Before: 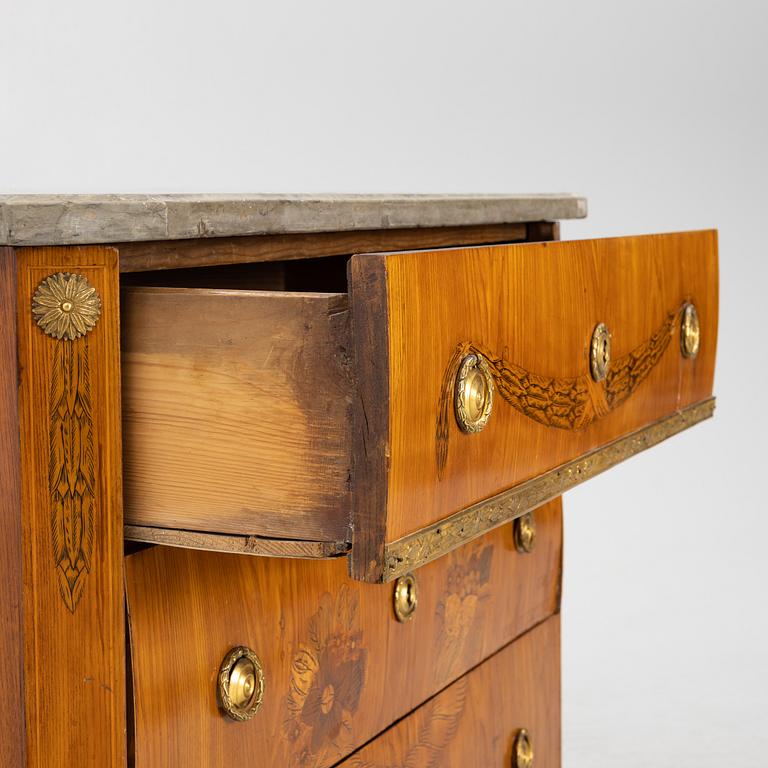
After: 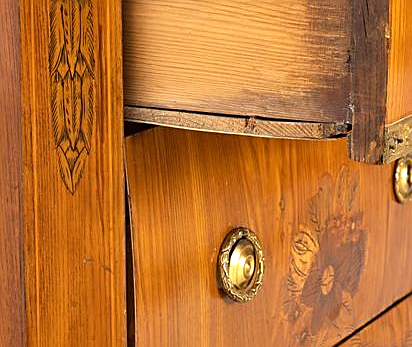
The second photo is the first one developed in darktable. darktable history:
sharpen: on, module defaults
shadows and highlights: soften with gaussian
crop and rotate: top 54.681%, right 46.279%, bottom 0.115%
exposure: black level correction 0, exposure 0.5 EV, compensate exposure bias true, compensate highlight preservation false
